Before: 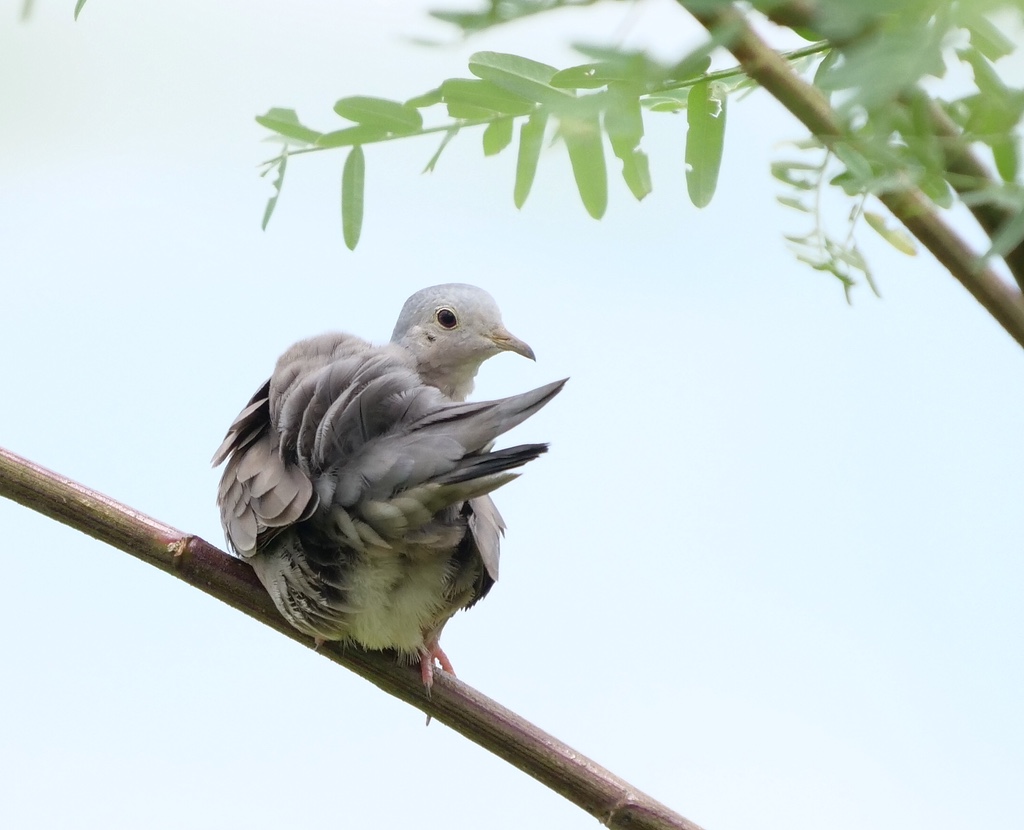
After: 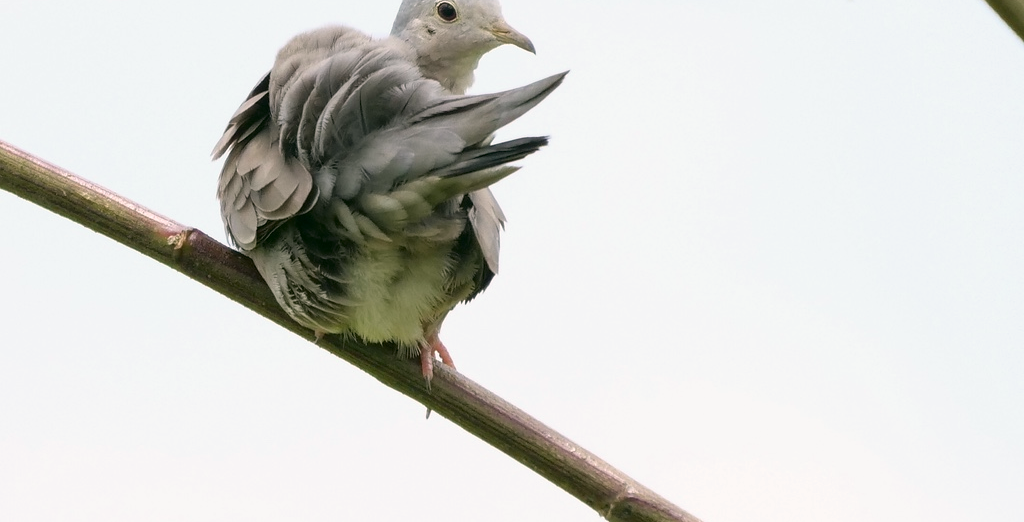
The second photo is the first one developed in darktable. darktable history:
crop and rotate: top 36.996%
color zones: curves: ch0 [(0, 0.425) (0.143, 0.422) (0.286, 0.42) (0.429, 0.419) (0.571, 0.419) (0.714, 0.42) (0.857, 0.422) (1, 0.425)], mix -124.12%
color correction: highlights a* 4.03, highlights b* 4.91, shadows a* -7.3, shadows b* 4.99
